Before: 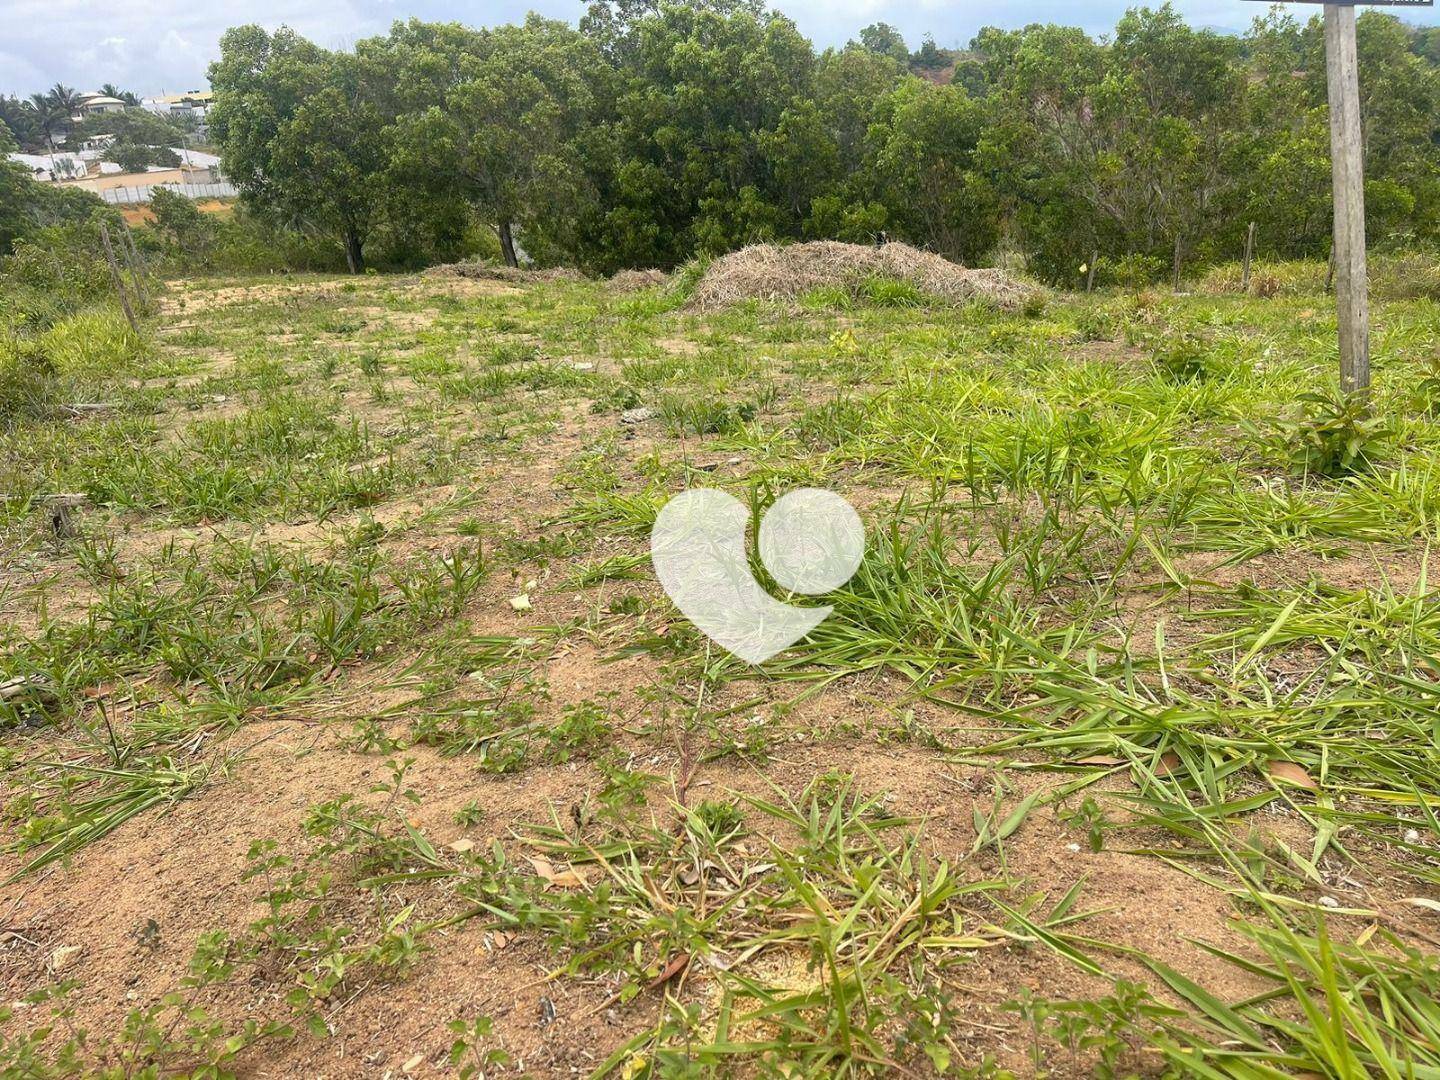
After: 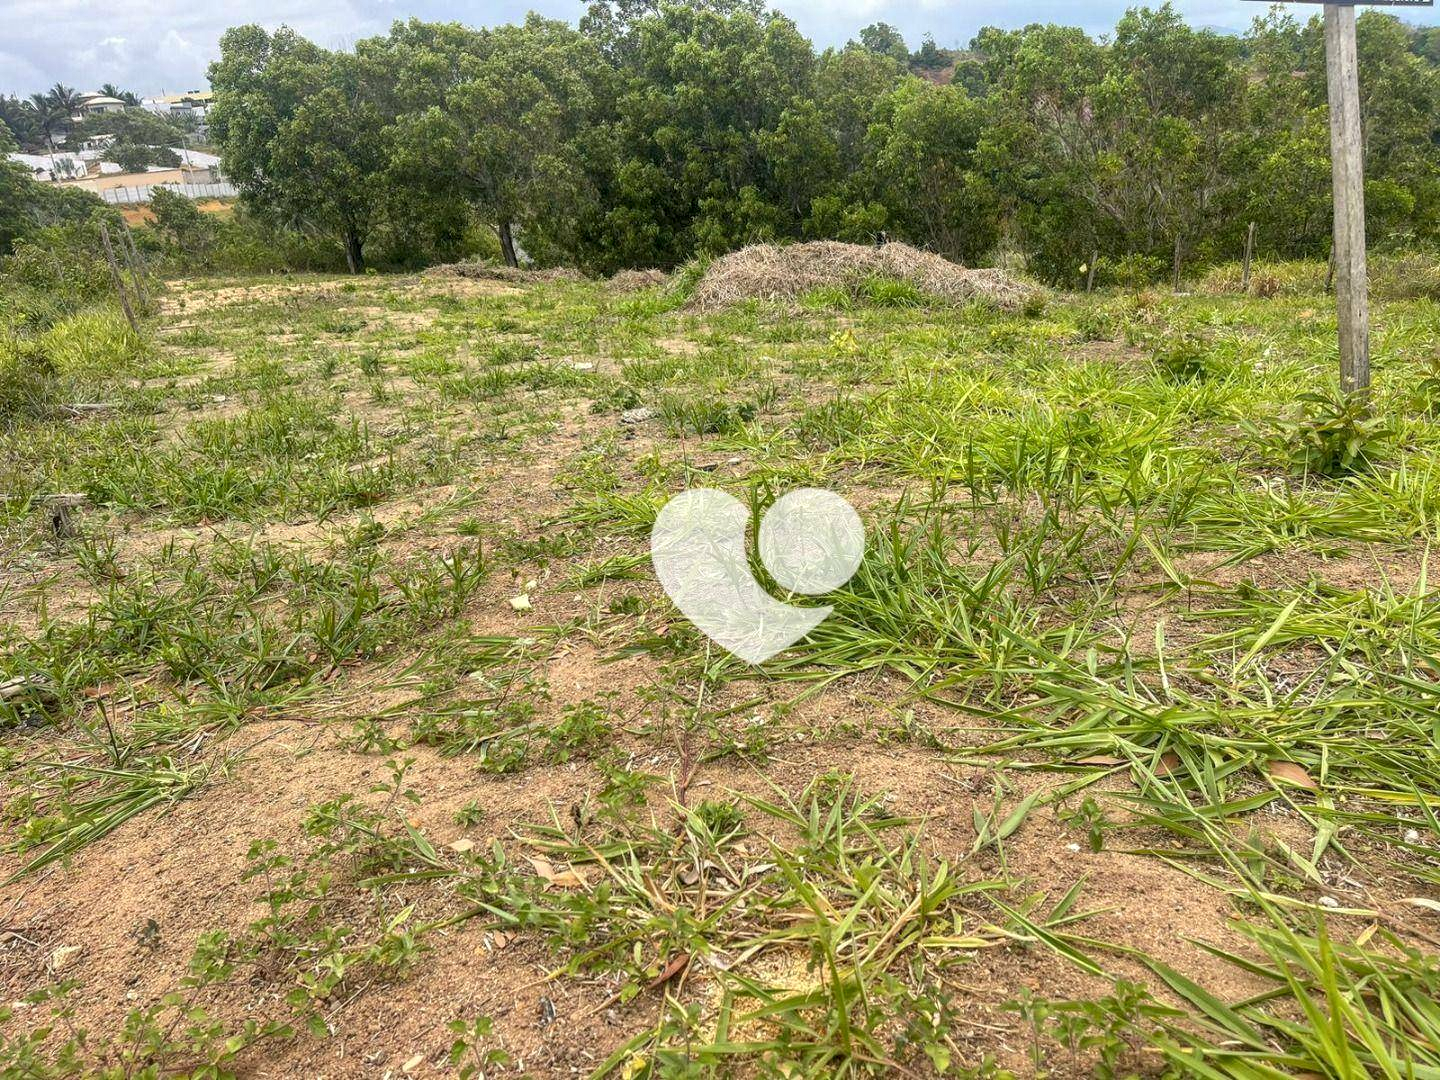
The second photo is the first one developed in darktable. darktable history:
local contrast: on, module defaults
shadows and highlights: shadows 20.55, highlights -20.99, soften with gaussian
